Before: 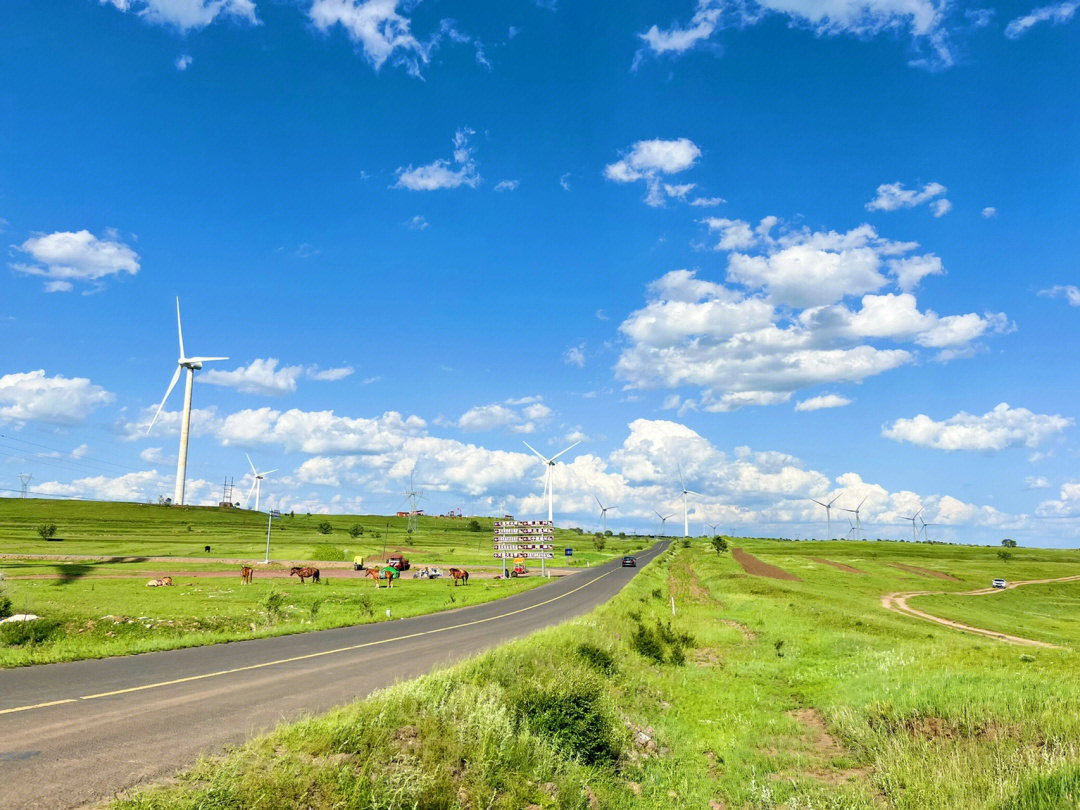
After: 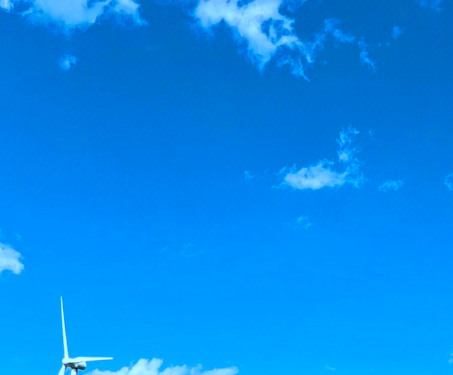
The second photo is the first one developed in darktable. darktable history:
color correction: highlights a* -9.35, highlights b* -23.15
white balance: red 0.98, blue 1.034
crop and rotate: left 10.817%, top 0.062%, right 47.194%, bottom 53.626%
